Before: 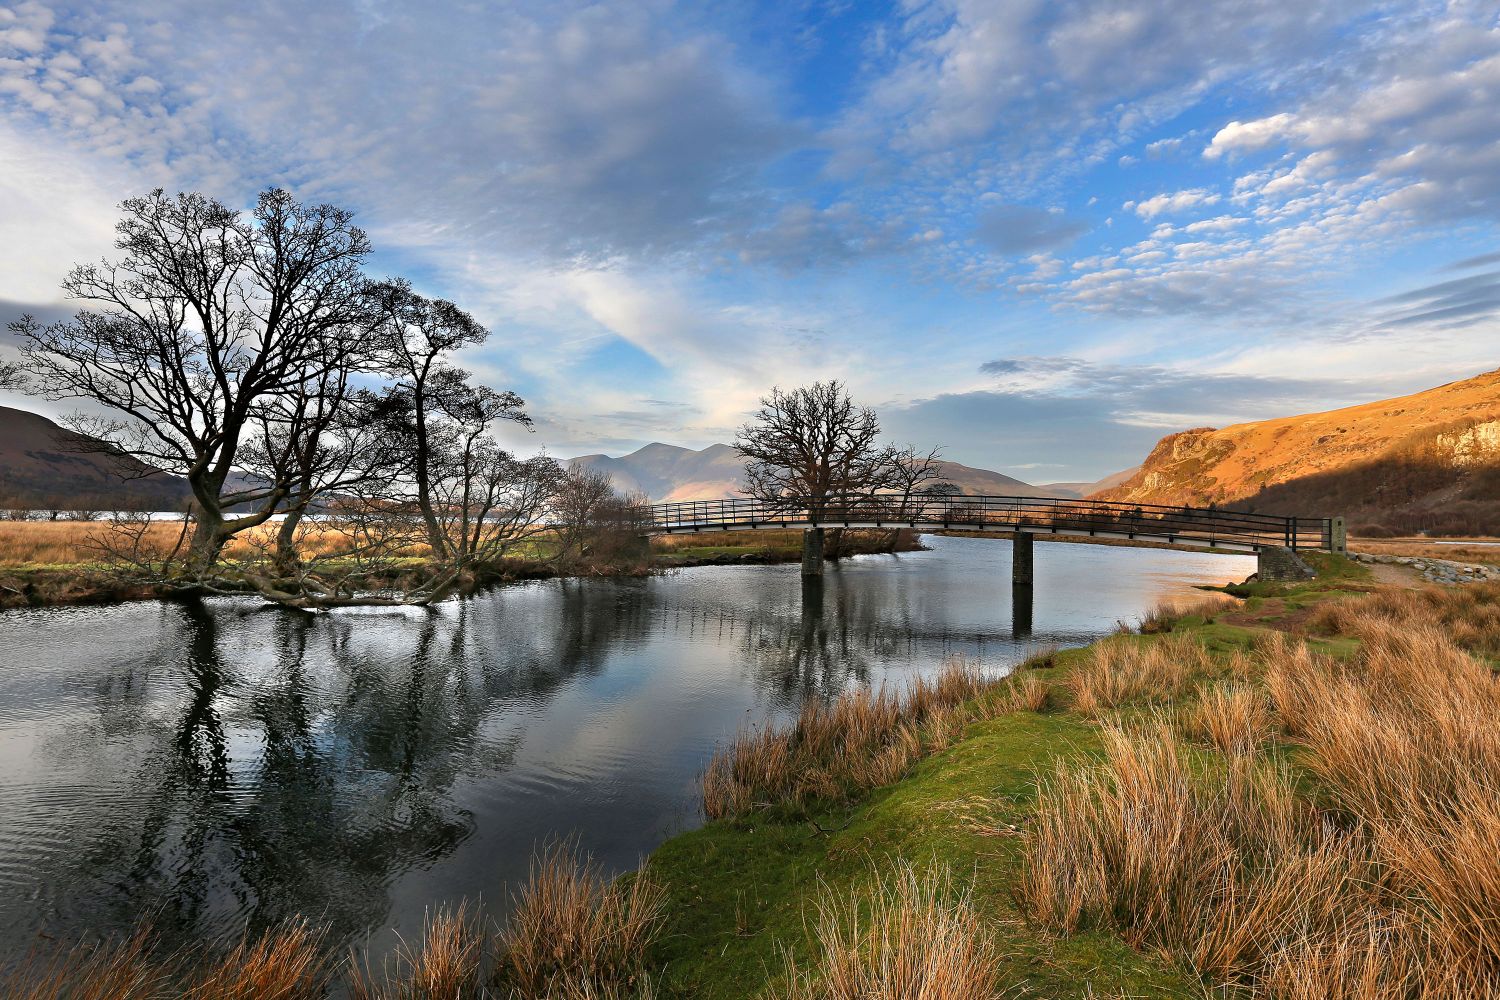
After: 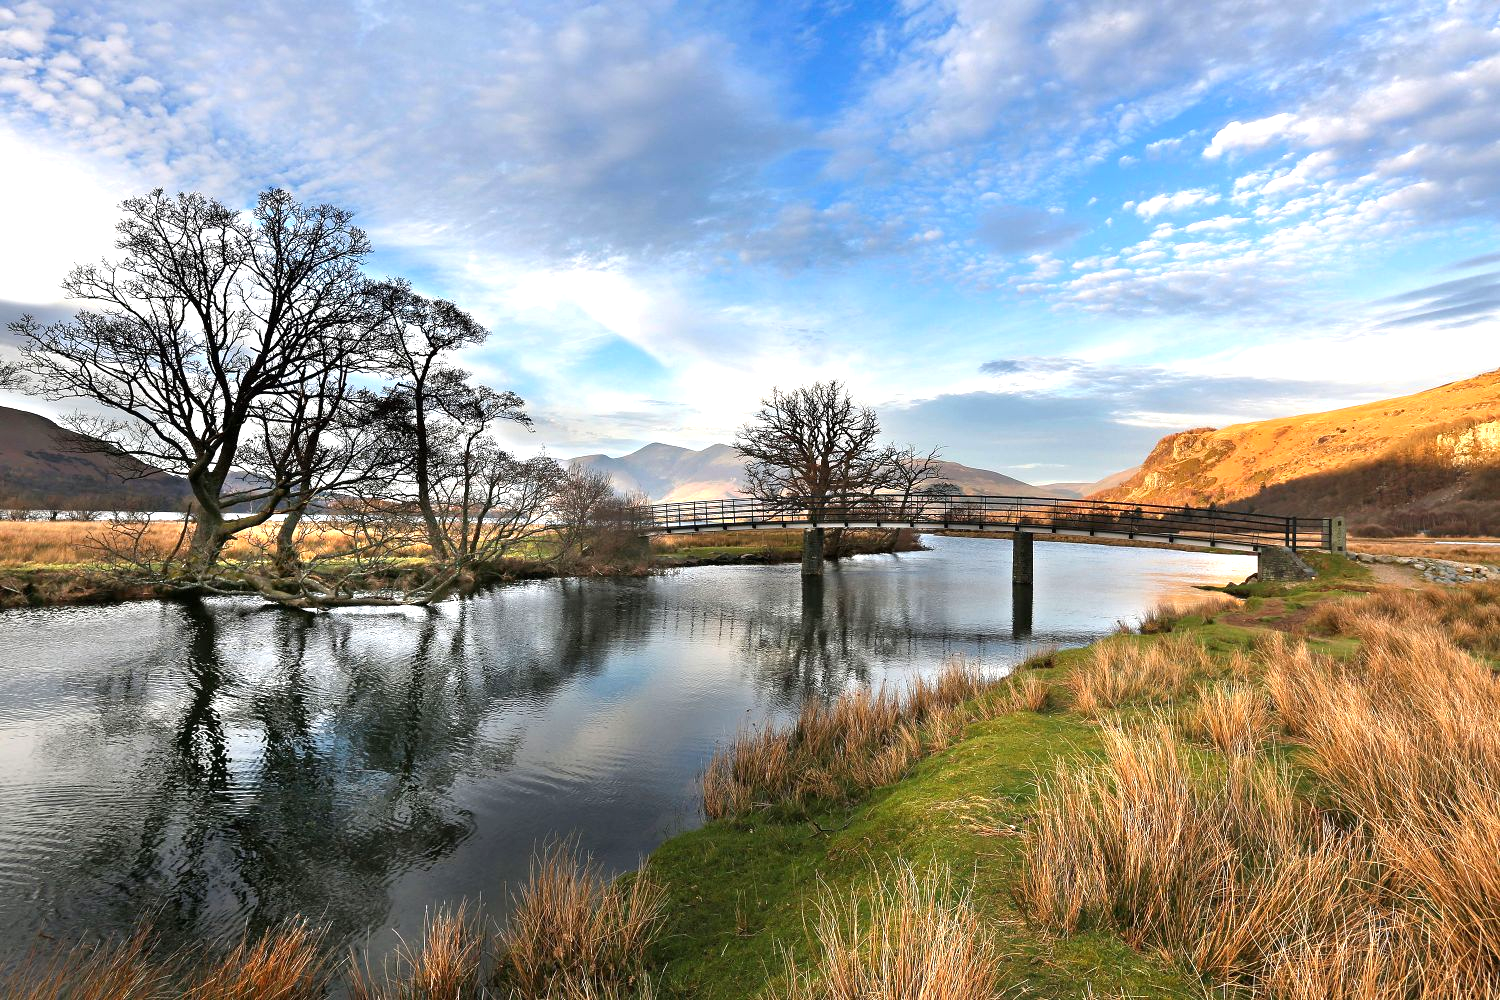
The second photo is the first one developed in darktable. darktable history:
exposure: black level correction 0, exposure 0.692 EV, compensate exposure bias true, compensate highlight preservation false
